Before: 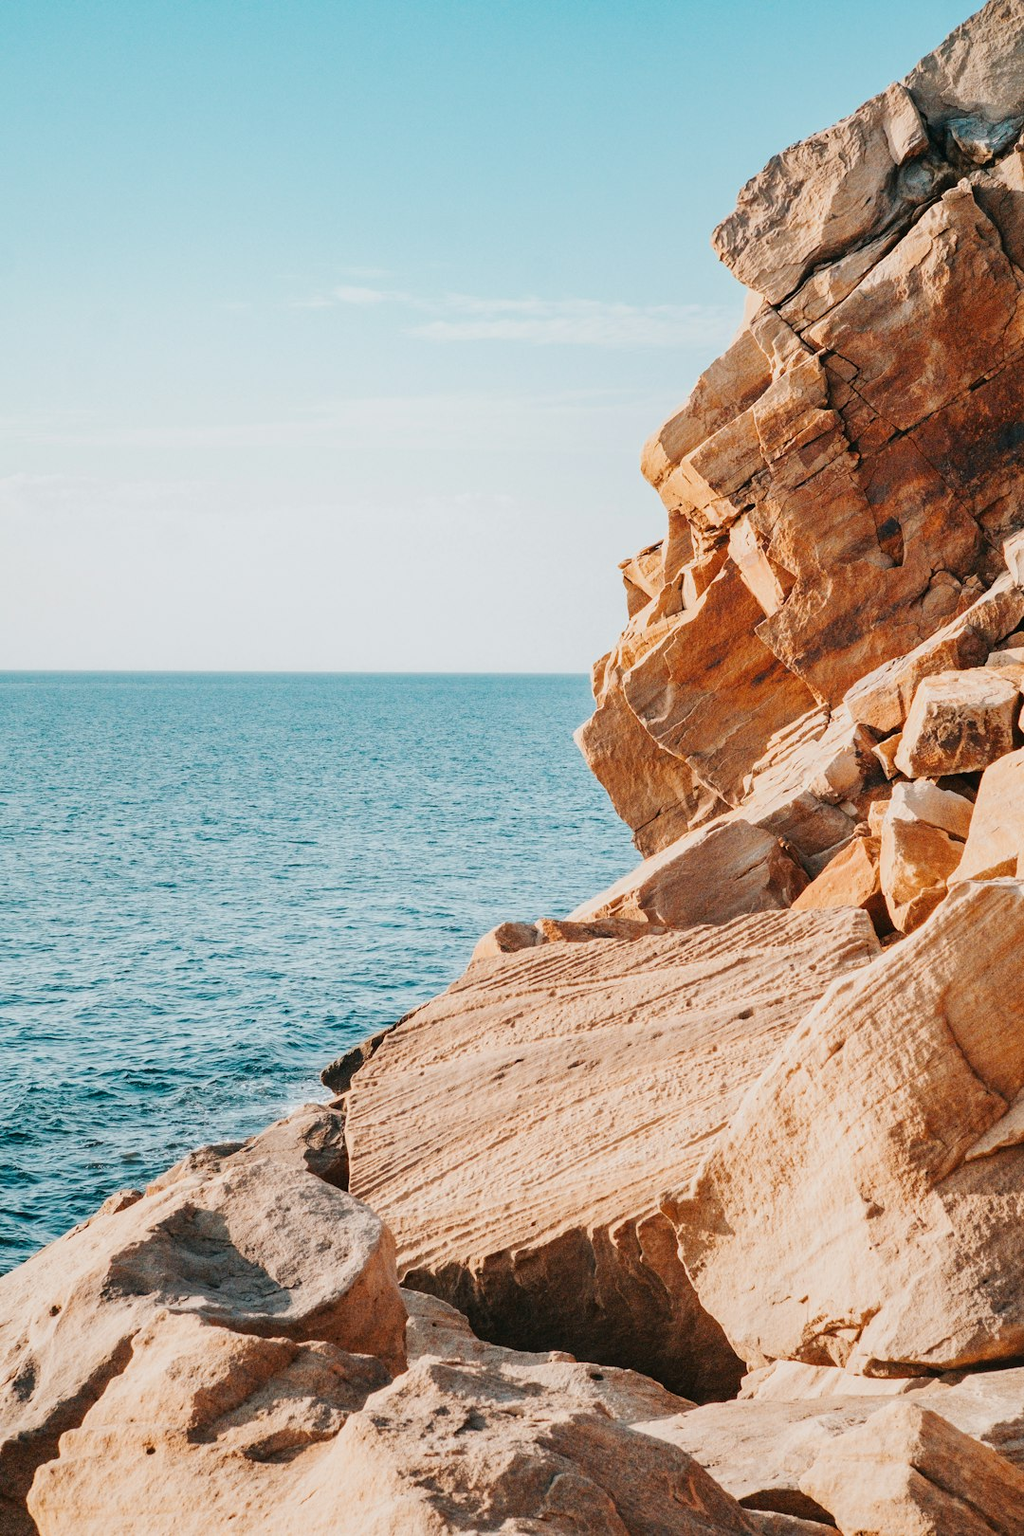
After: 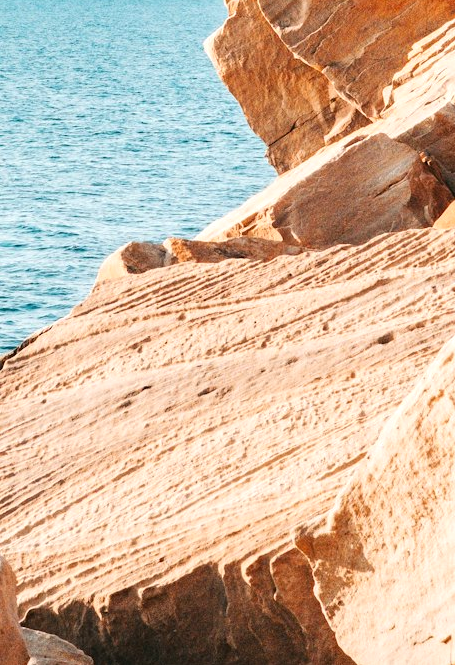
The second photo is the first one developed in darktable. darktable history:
exposure: exposure 0.507 EV, compensate highlight preservation false
crop: left 37.221%, top 45.169%, right 20.63%, bottom 13.777%
